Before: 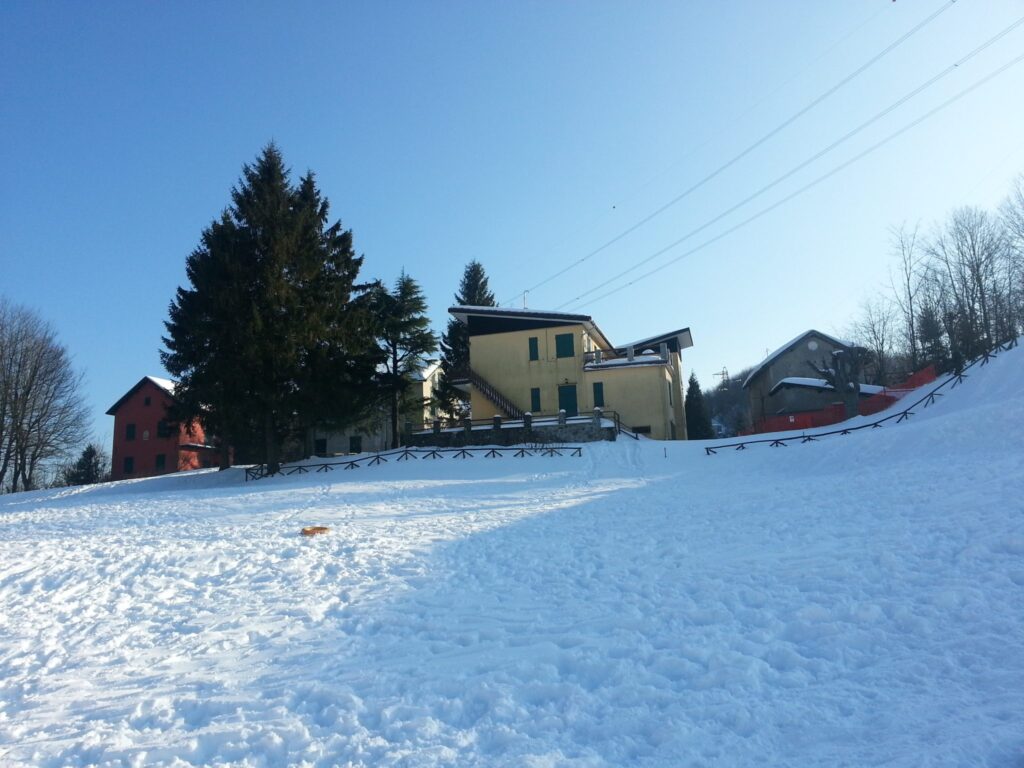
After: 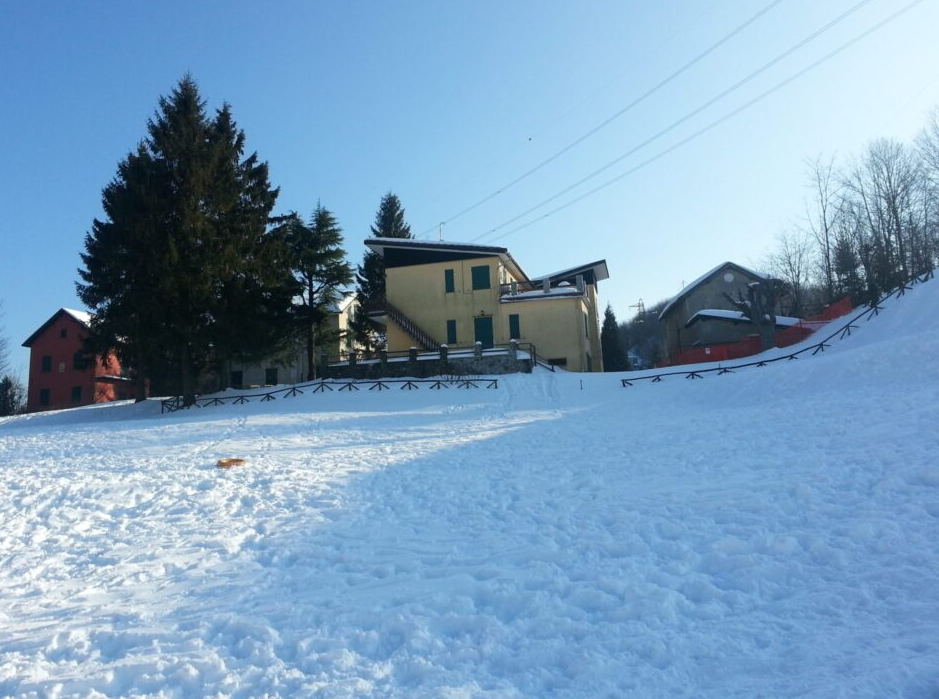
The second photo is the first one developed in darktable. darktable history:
crop and rotate: left 8.29%, top 8.862%
